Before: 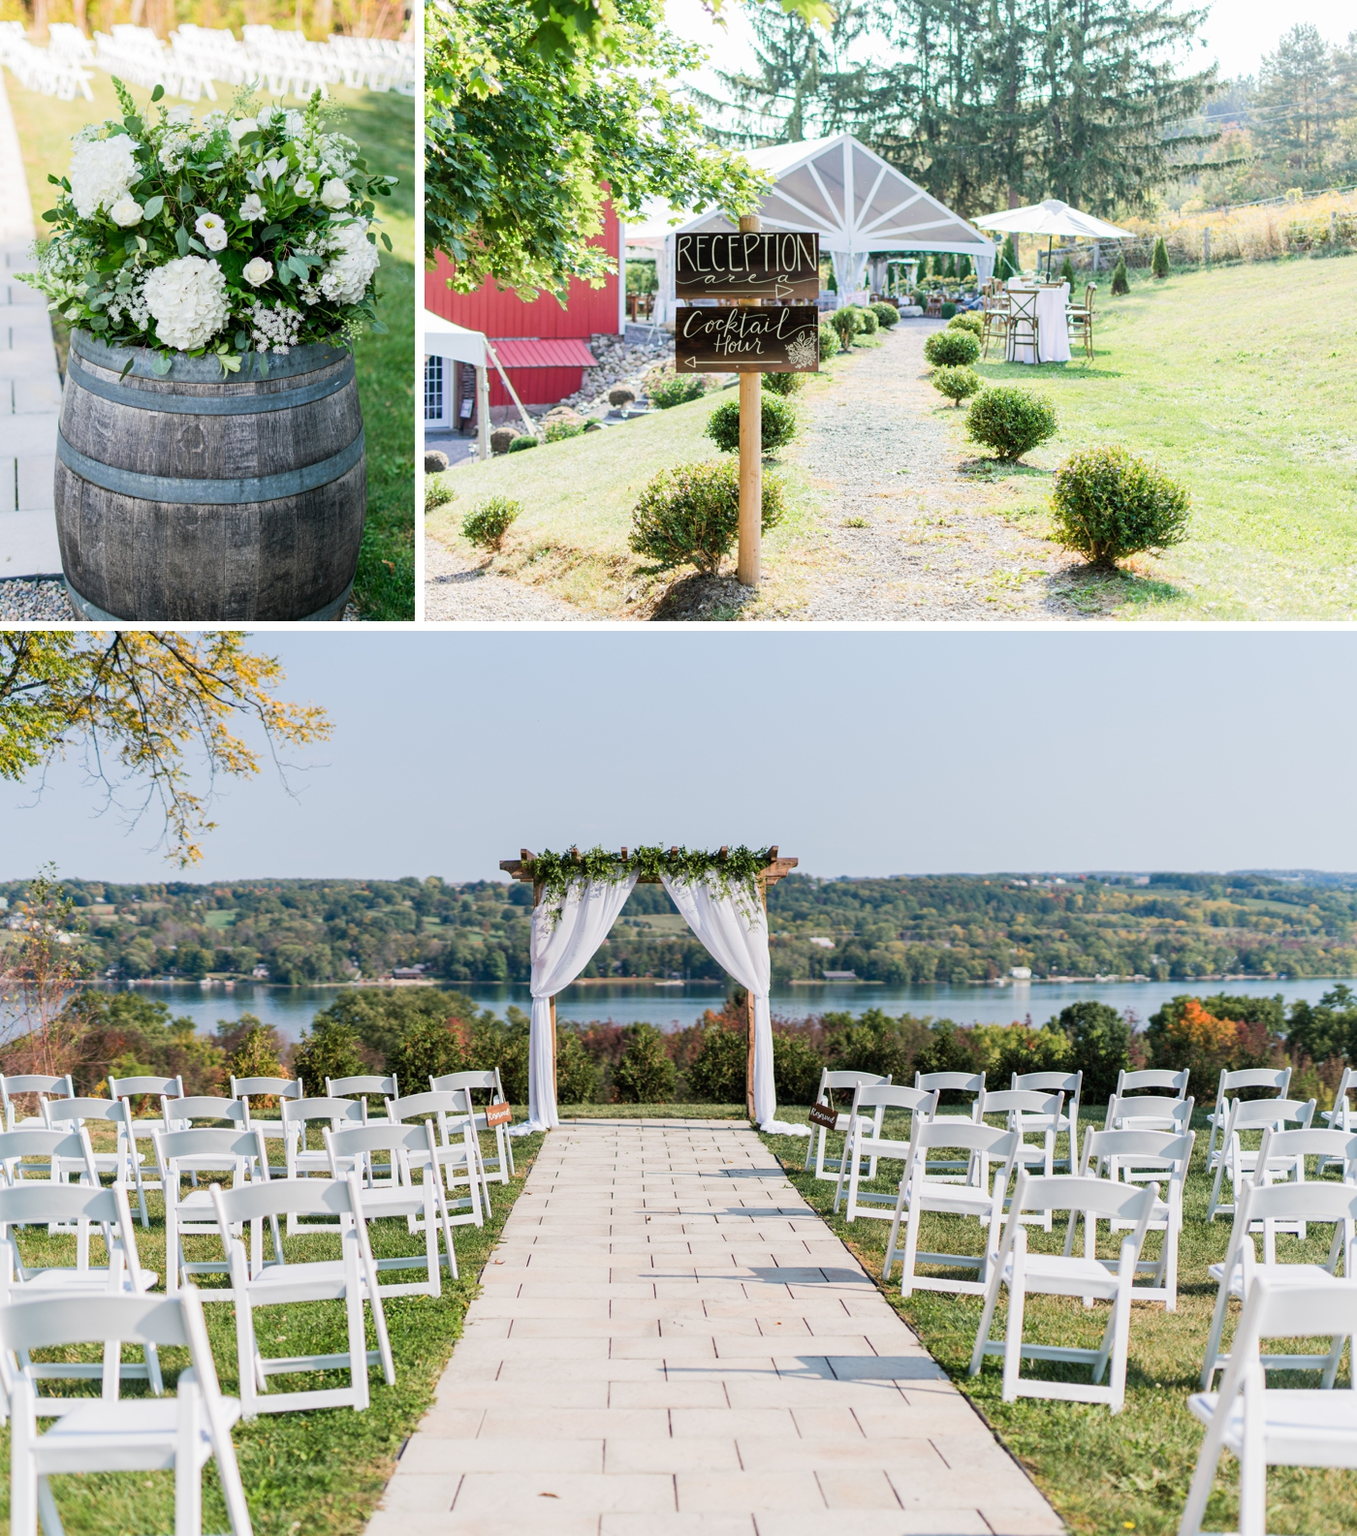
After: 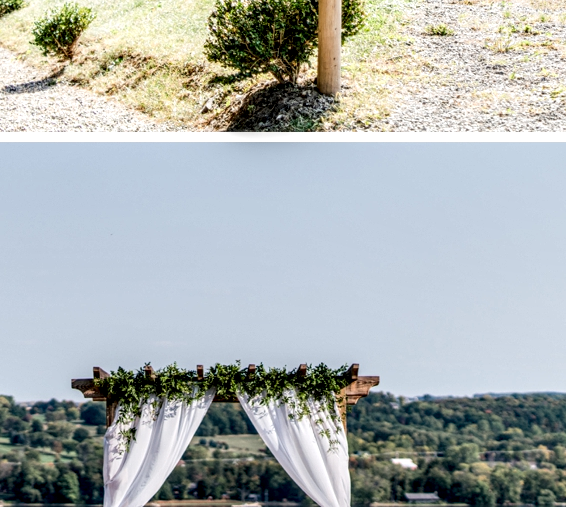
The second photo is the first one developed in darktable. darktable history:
local contrast: highlights 20%, detail 197%
crop: left 31.751%, top 32.172%, right 27.8%, bottom 35.83%
